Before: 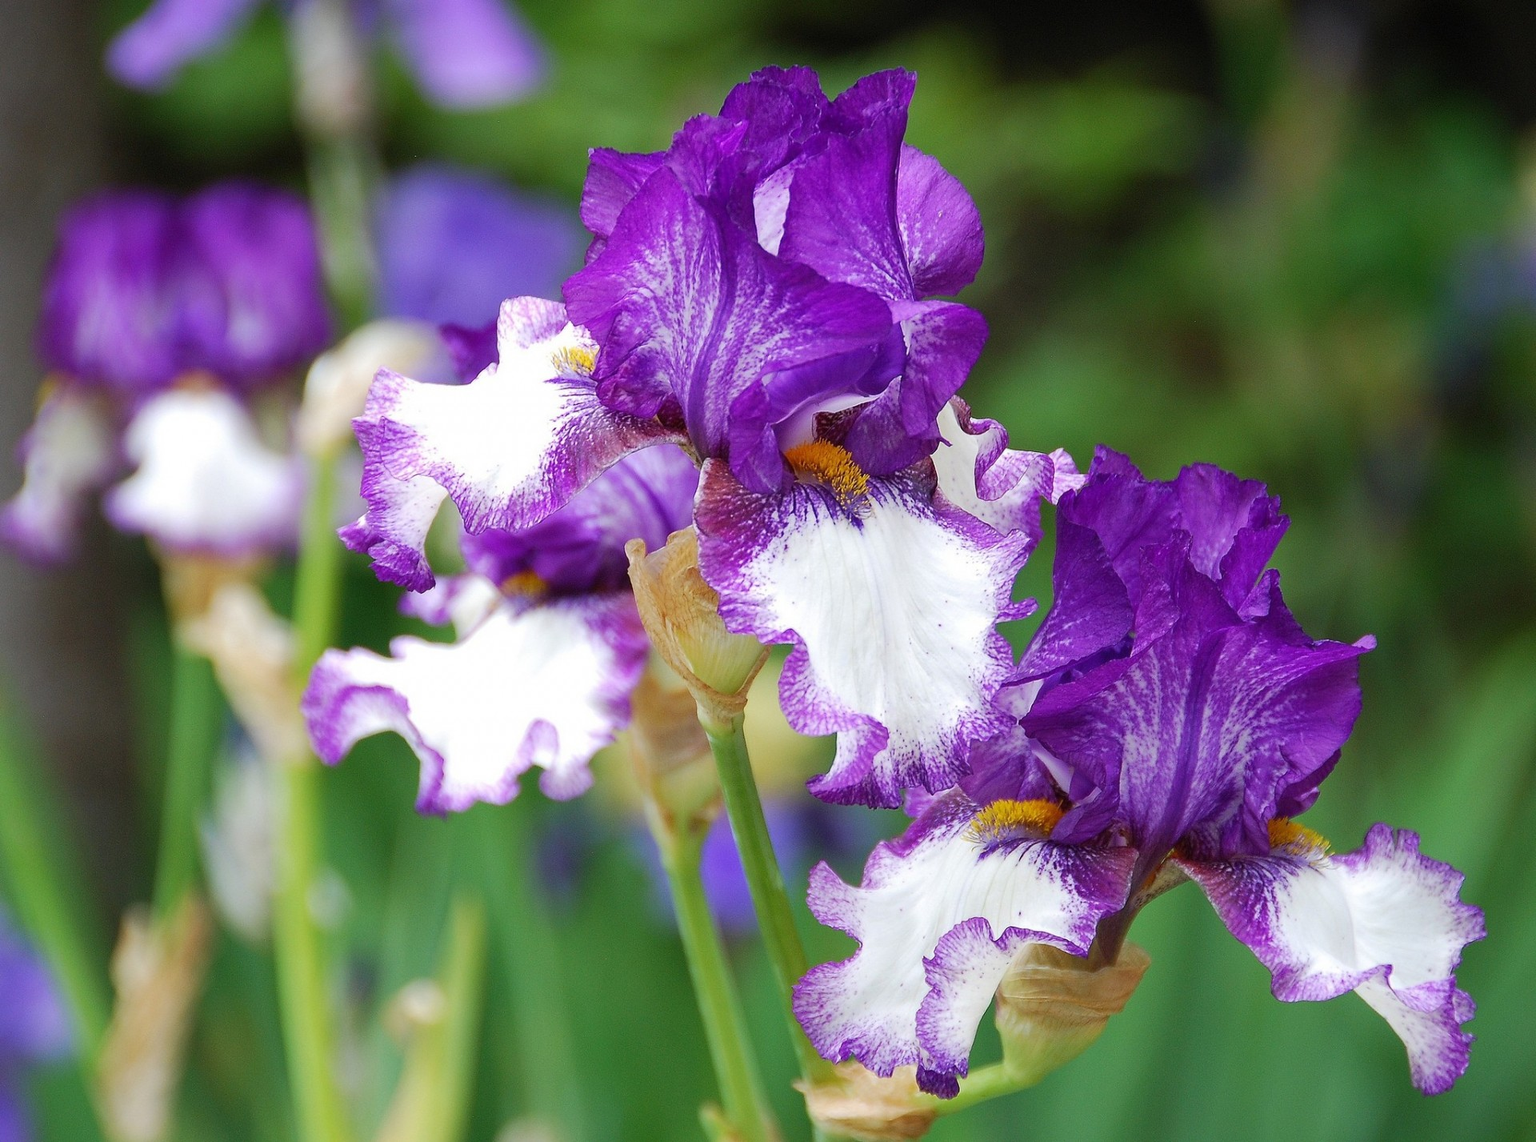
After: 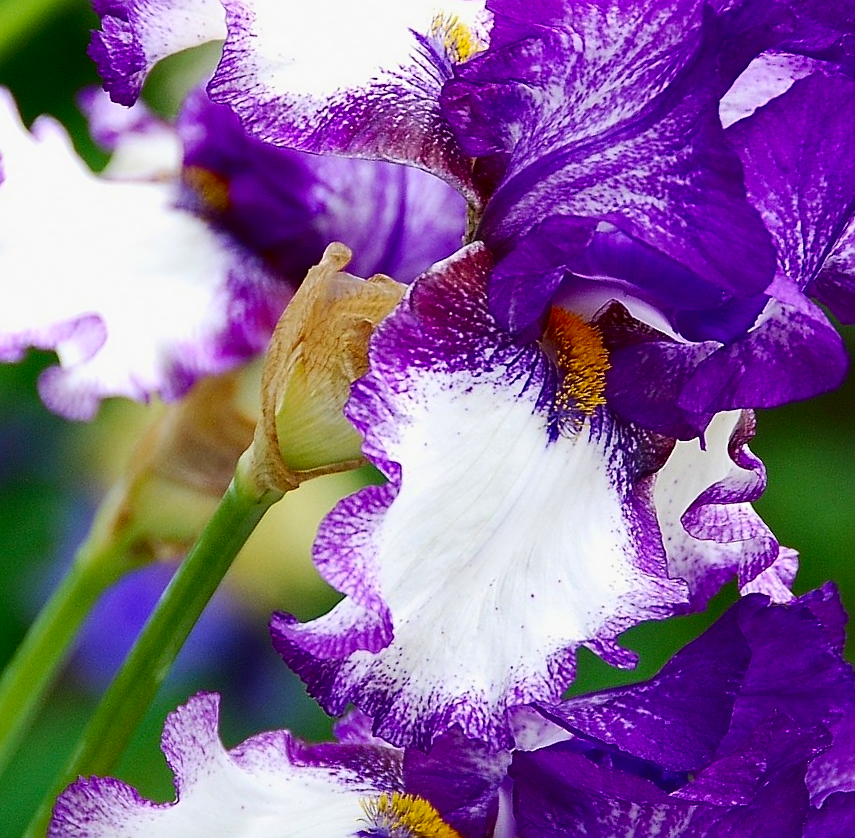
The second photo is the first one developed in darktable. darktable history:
contrast brightness saturation: contrast 0.207, brightness -0.105, saturation 0.21
crop and rotate: angle -46.1°, top 16.115%, right 0.836%, bottom 11.664%
sharpen: on, module defaults
exposure: black level correction 0.001, exposure -0.124 EV, compensate highlight preservation false
